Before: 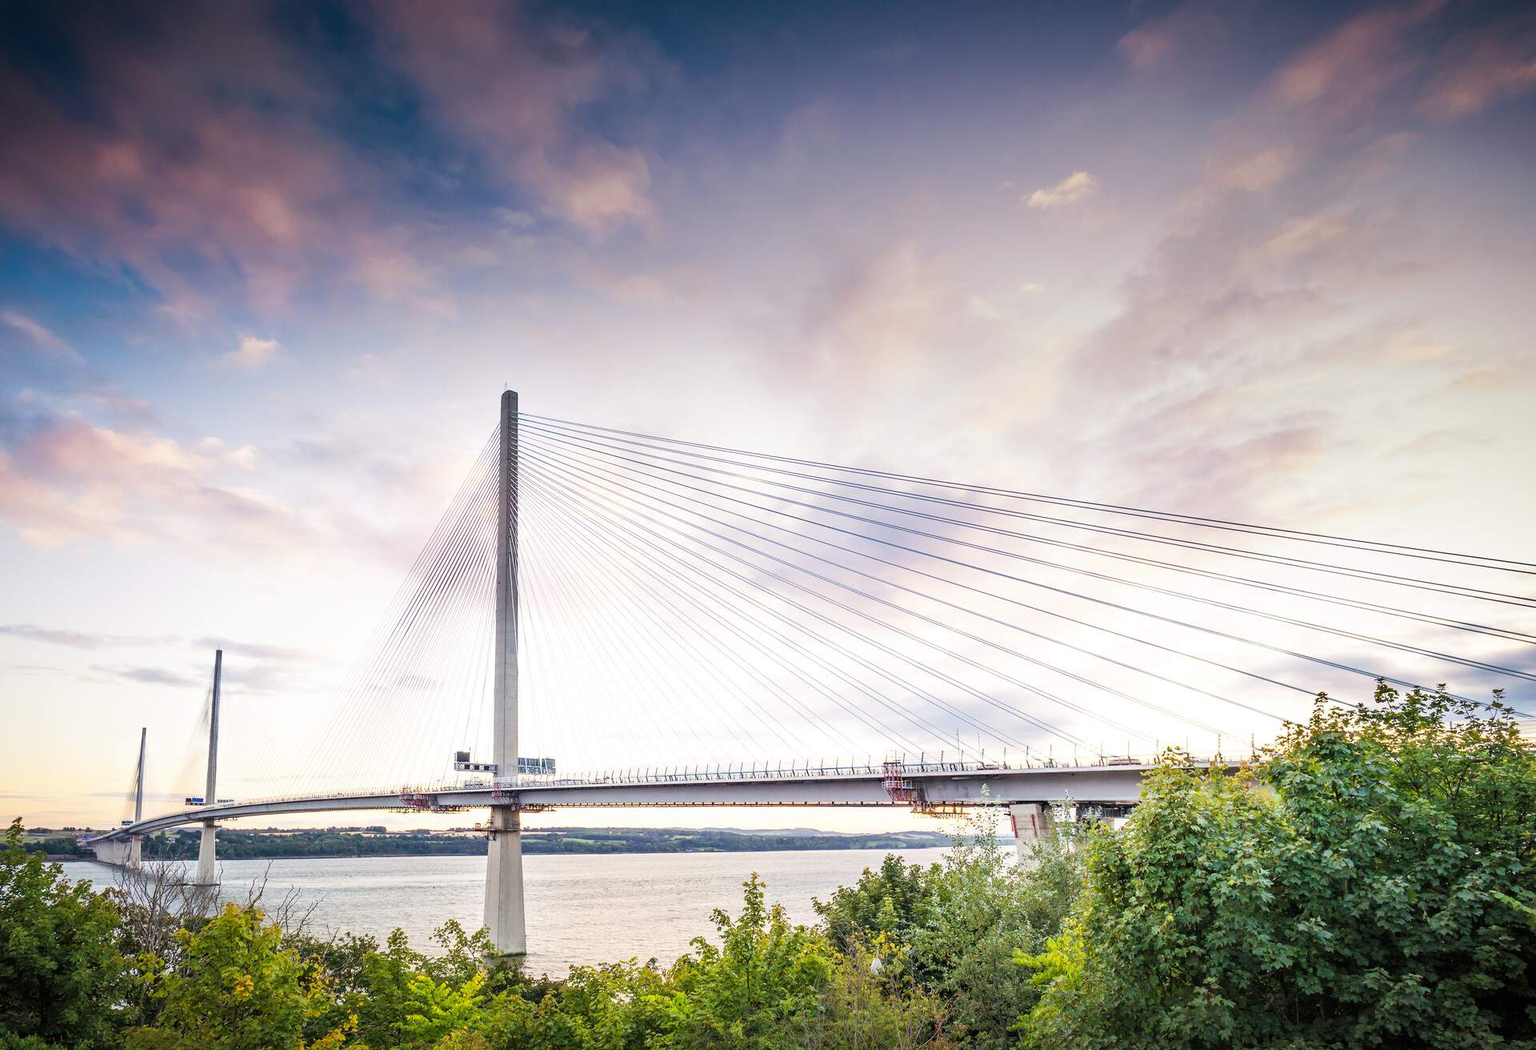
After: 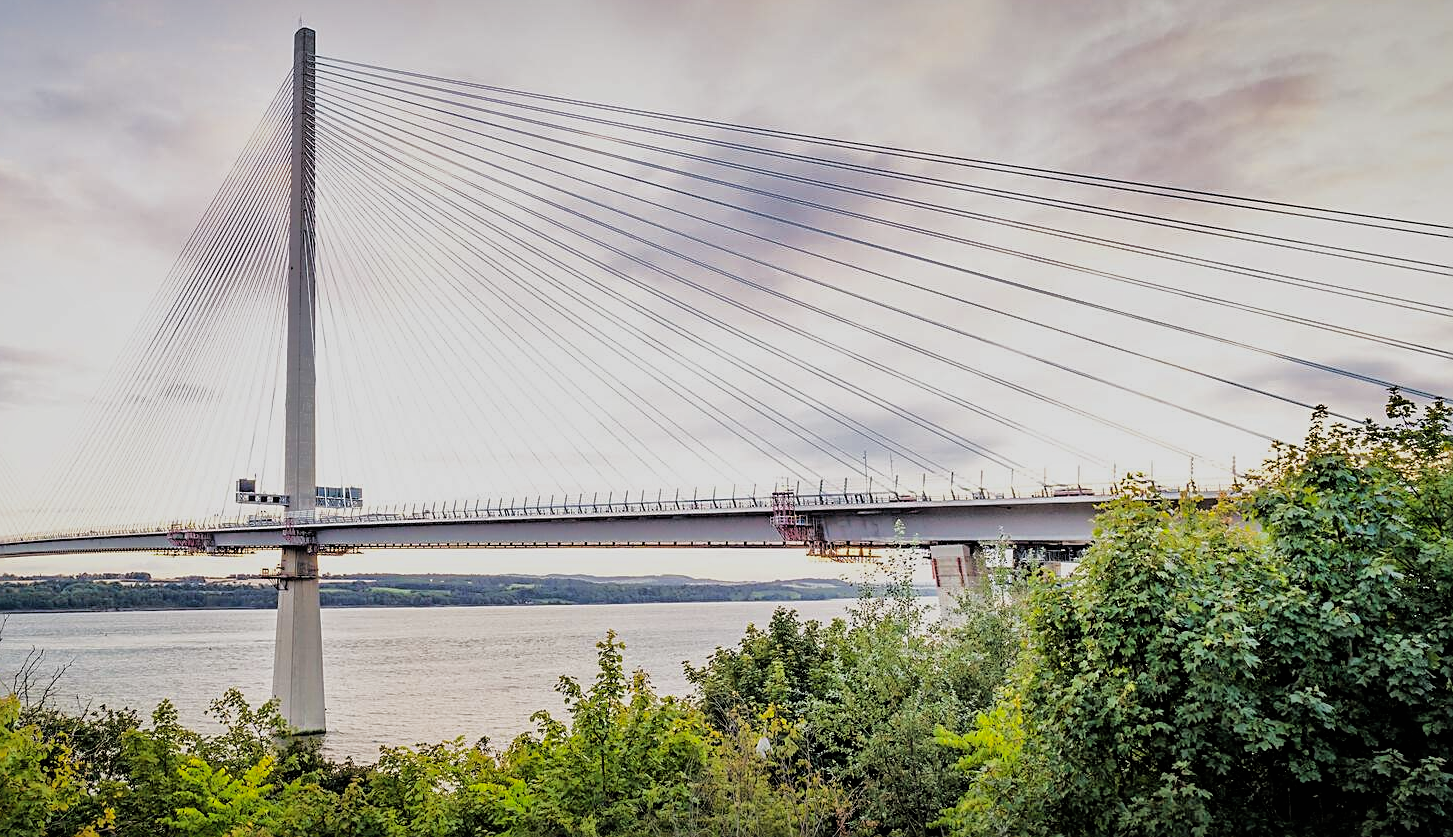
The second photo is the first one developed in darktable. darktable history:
crop and rotate: left 17.299%, top 35.115%, right 7.015%, bottom 1.024%
shadows and highlights: shadows 40, highlights -60
sharpen: on, module defaults
filmic rgb: black relative exposure -5 EV, white relative exposure 3.5 EV, hardness 3.19, contrast 1.4, highlights saturation mix -30%
